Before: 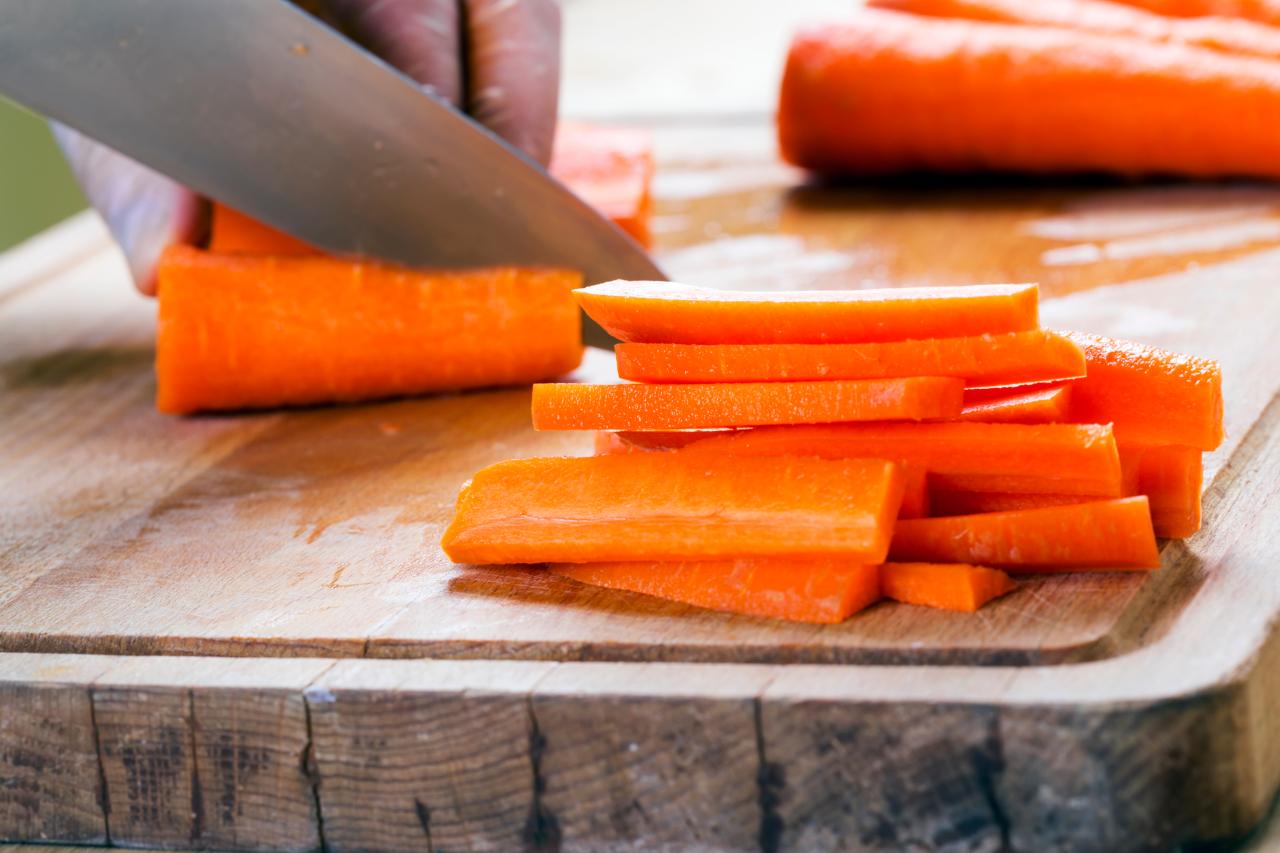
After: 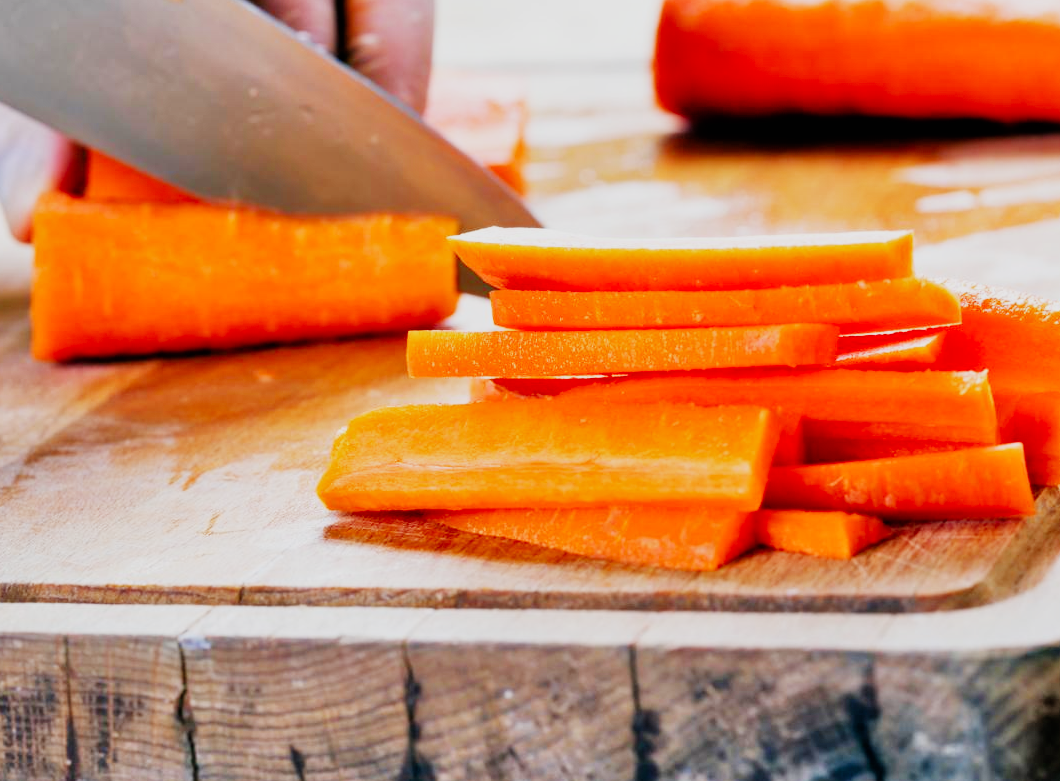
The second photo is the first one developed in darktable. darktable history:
exposure: compensate highlight preservation false
crop: left 9.807%, top 6.259%, right 7.334%, bottom 2.177%
sigmoid: contrast 1.81, skew -0.21, preserve hue 0%, red attenuation 0.1, red rotation 0.035, green attenuation 0.1, green rotation -0.017, blue attenuation 0.15, blue rotation -0.052, base primaries Rec2020
tone equalizer: -7 EV 0.15 EV, -6 EV 0.6 EV, -5 EV 1.15 EV, -4 EV 1.33 EV, -3 EV 1.15 EV, -2 EV 0.6 EV, -1 EV 0.15 EV, mask exposure compensation -0.5 EV
